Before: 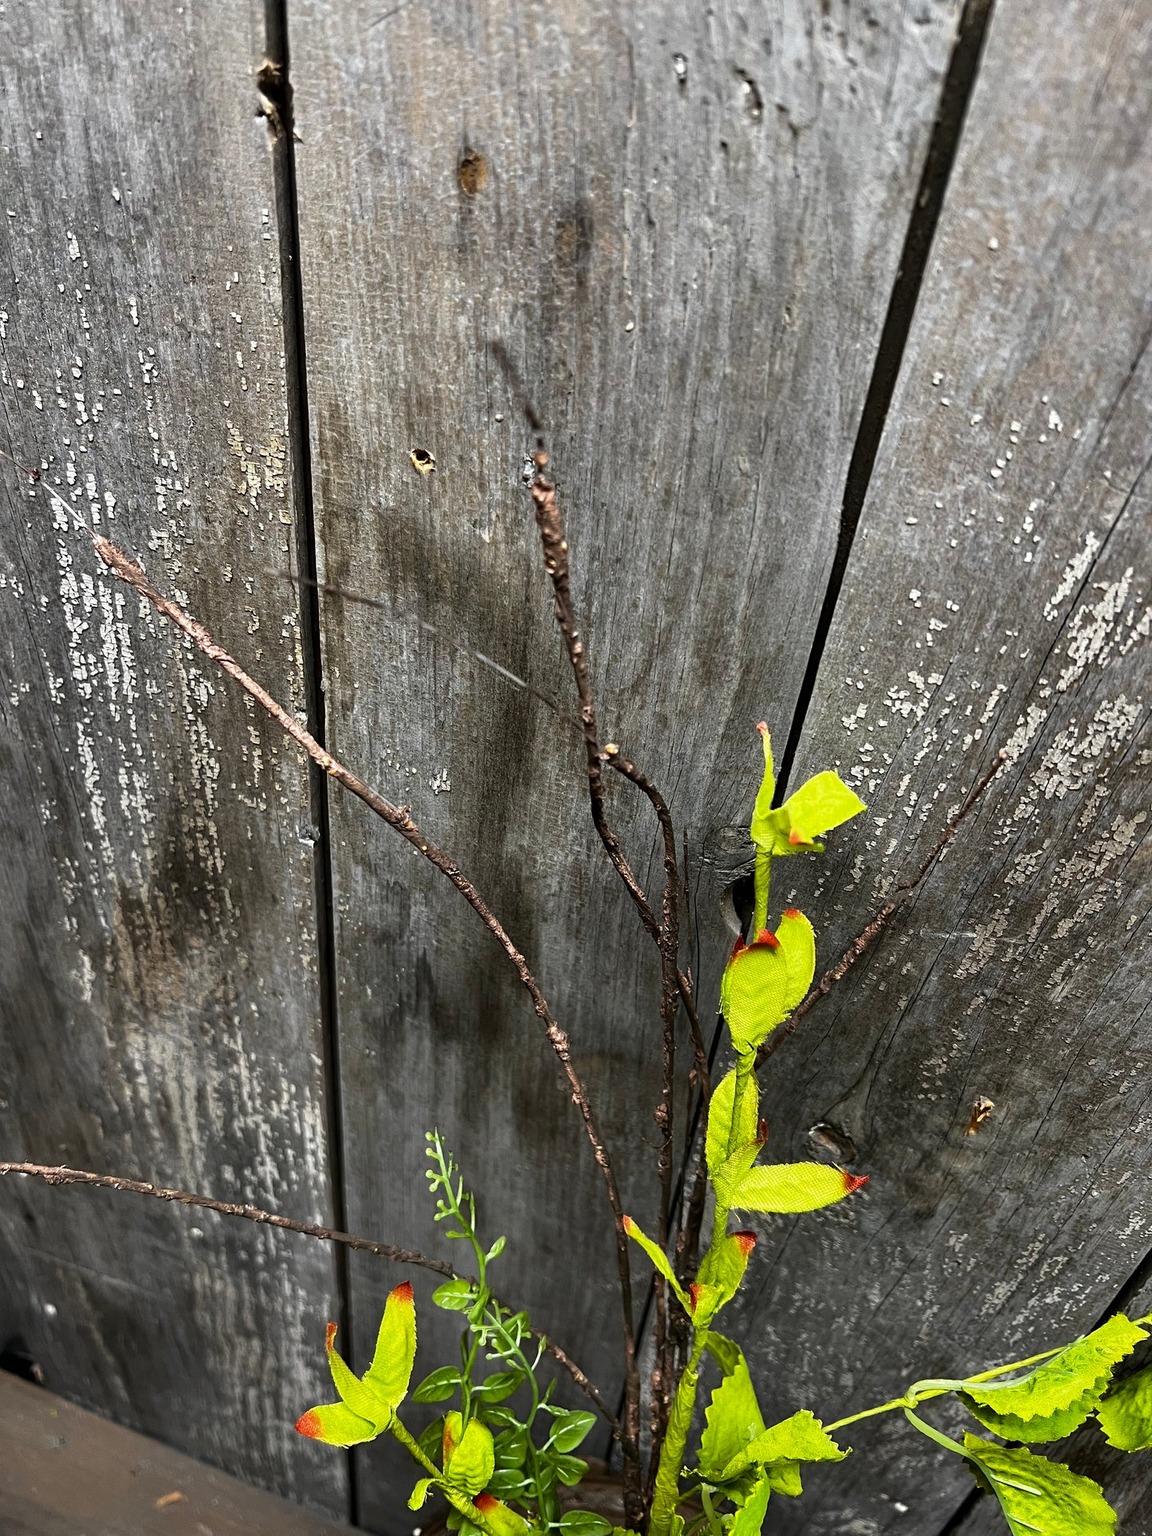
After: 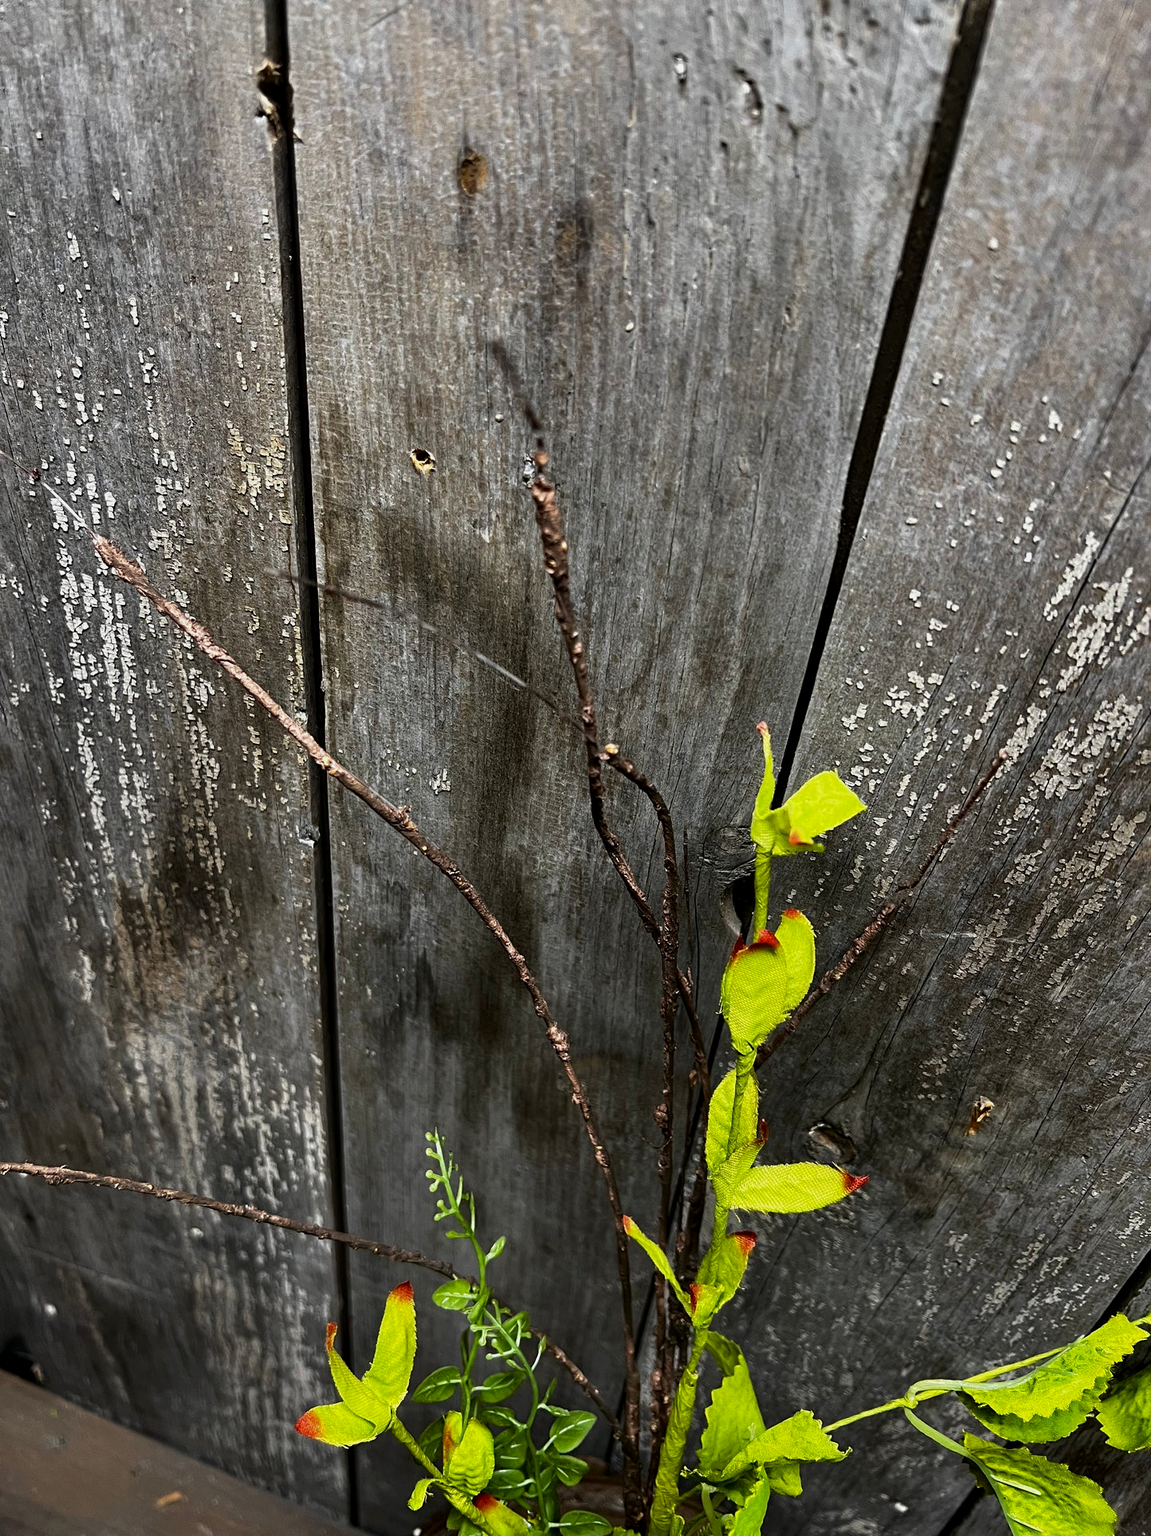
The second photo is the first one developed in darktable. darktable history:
contrast brightness saturation: contrast 0.03, brightness -0.04
base curve: curves: ch0 [(0, 0) (0.989, 0.992)]
levels: levels [0, 0.499, 1]
exposure: black level correction 0.029, exposure -0.073 EV
